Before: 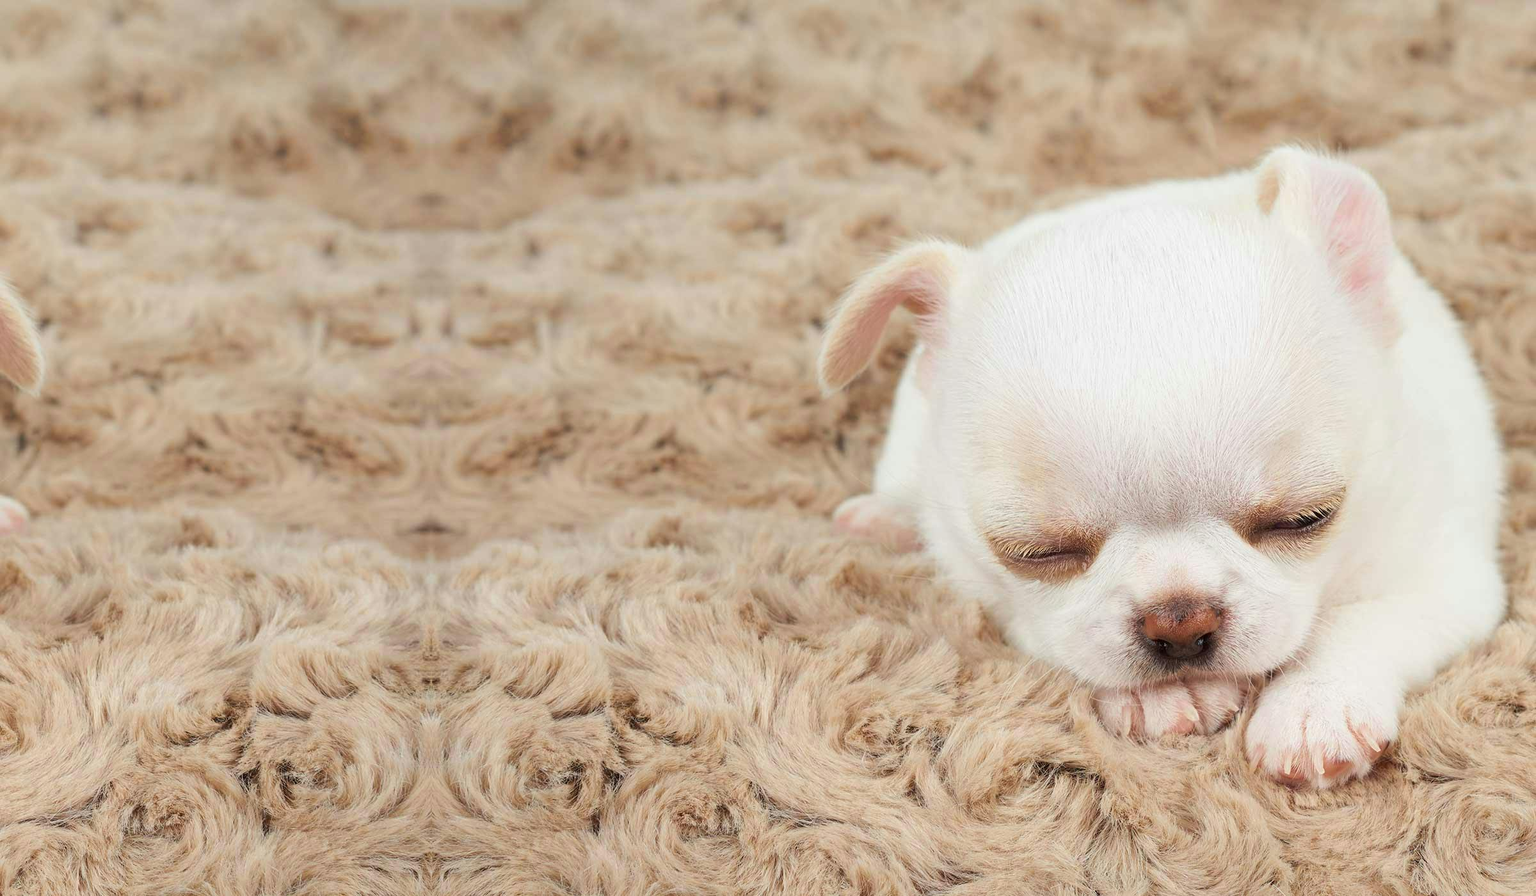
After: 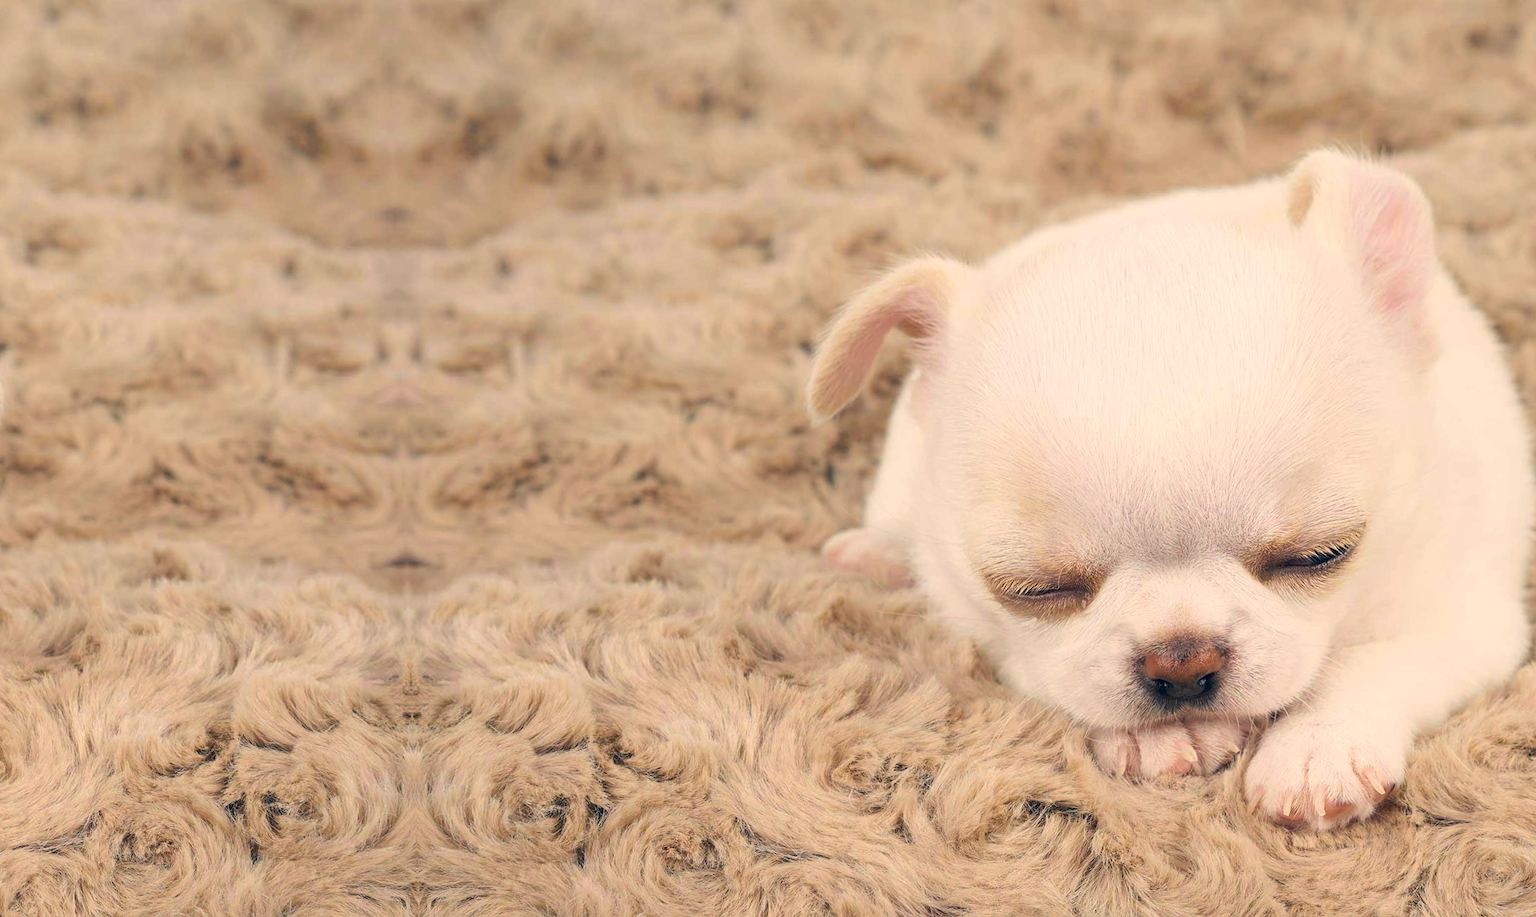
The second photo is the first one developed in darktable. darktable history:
color correction: highlights a* 10.32, highlights b* 14.66, shadows a* -9.59, shadows b* -15.02
rotate and perspective: rotation 0.074°, lens shift (vertical) 0.096, lens shift (horizontal) -0.041, crop left 0.043, crop right 0.952, crop top 0.024, crop bottom 0.979
